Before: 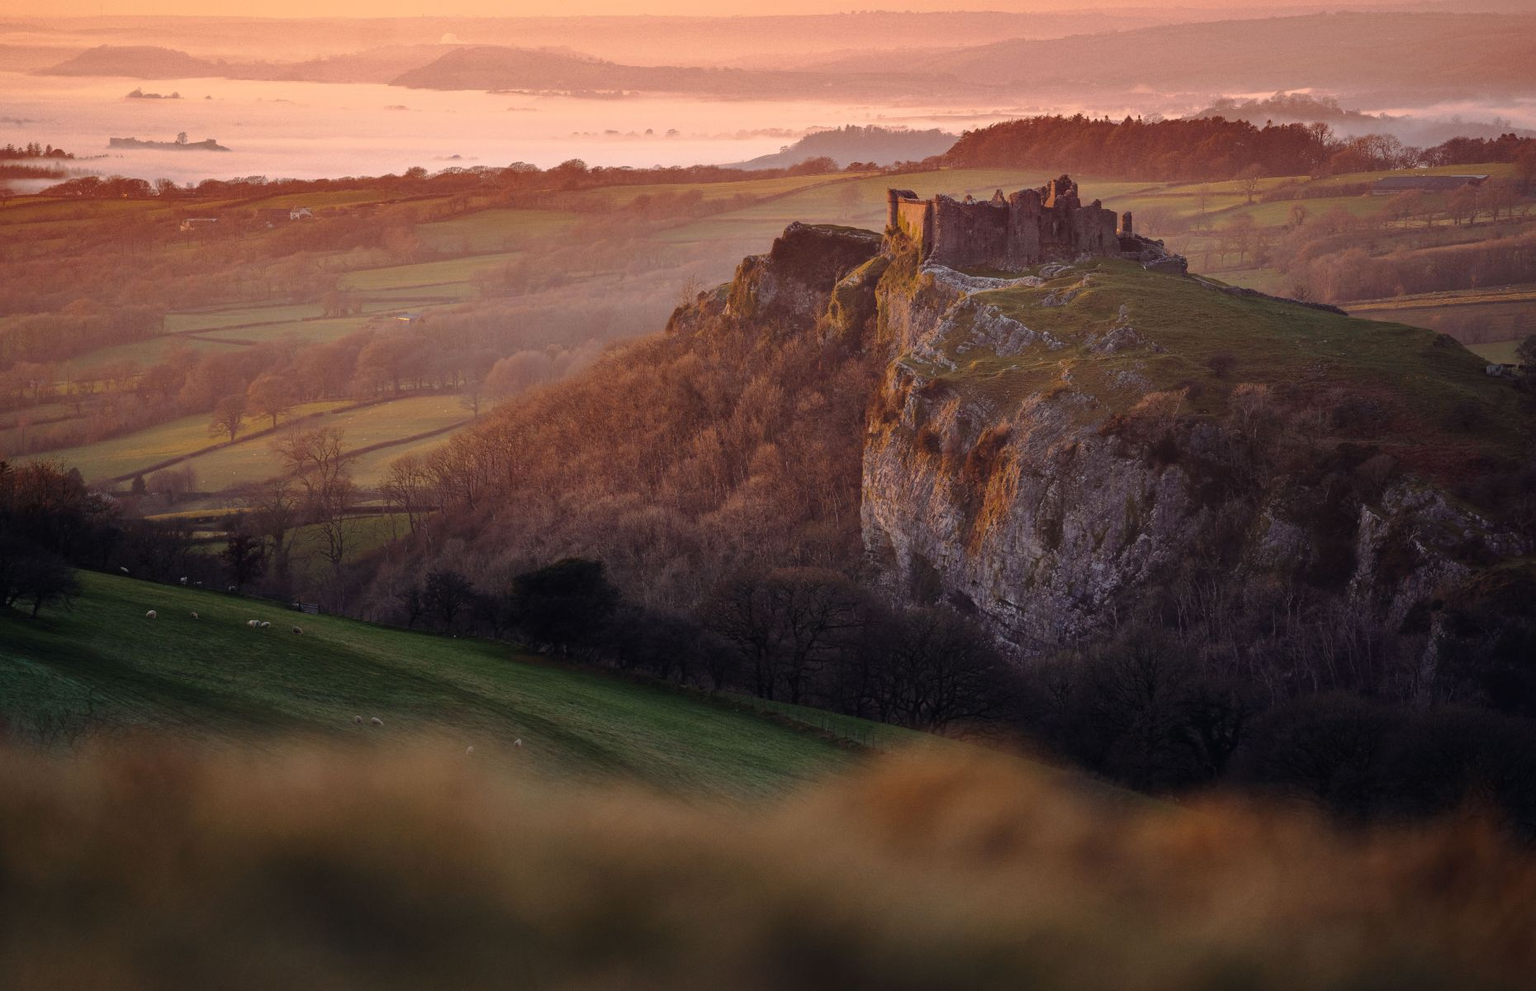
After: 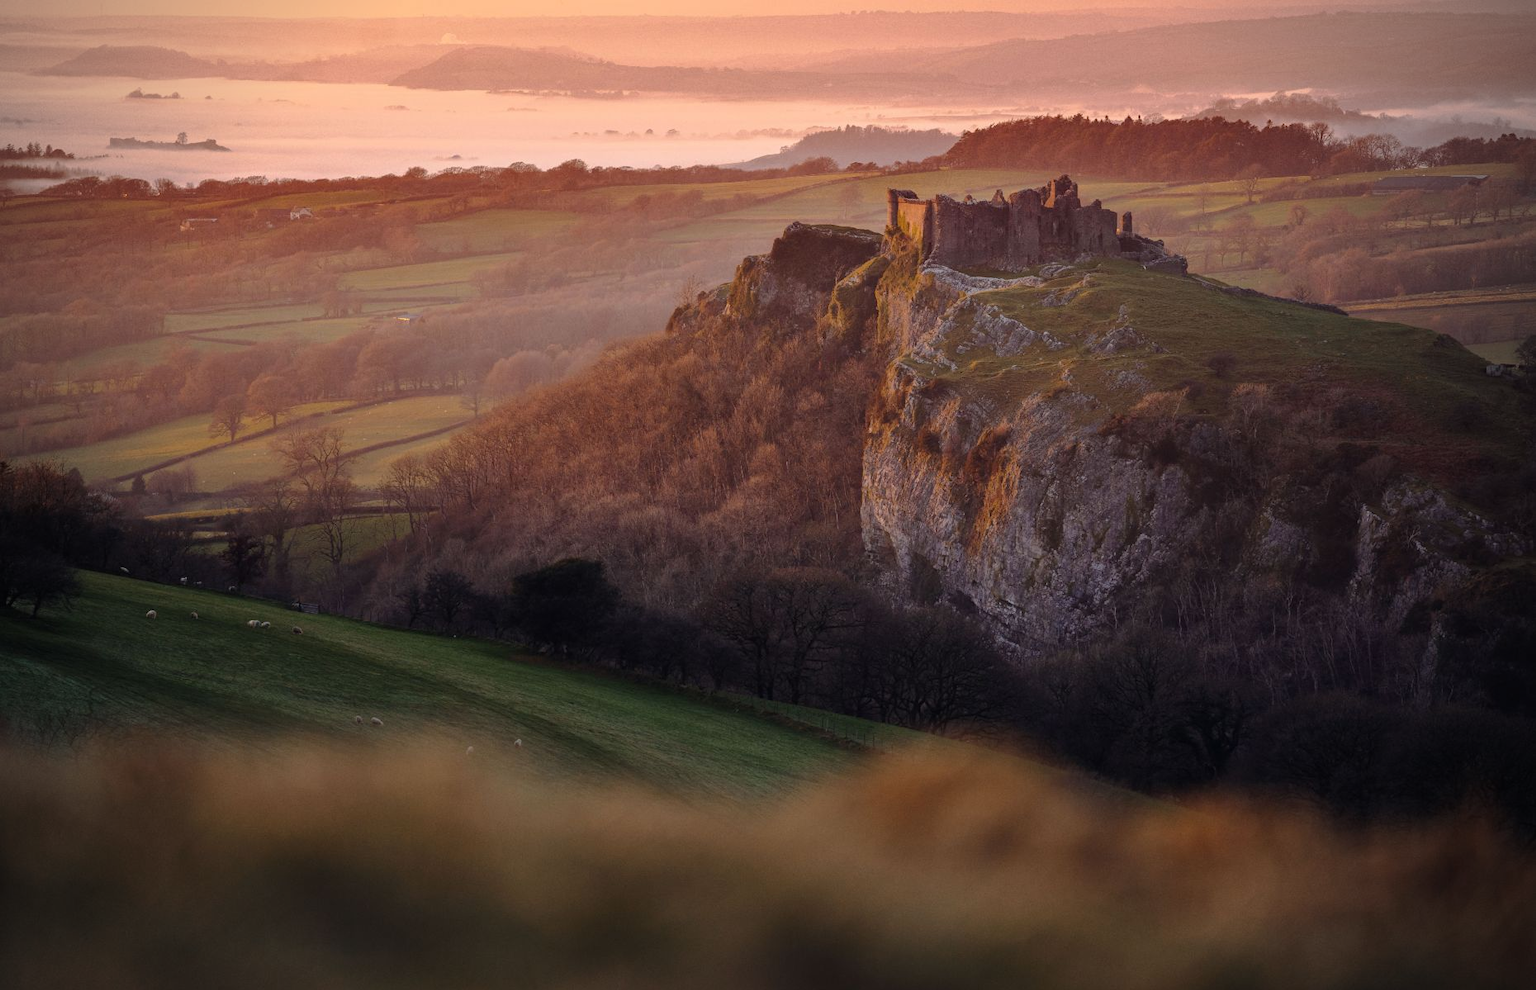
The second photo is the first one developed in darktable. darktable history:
vignetting: fall-off radius 45.13%
